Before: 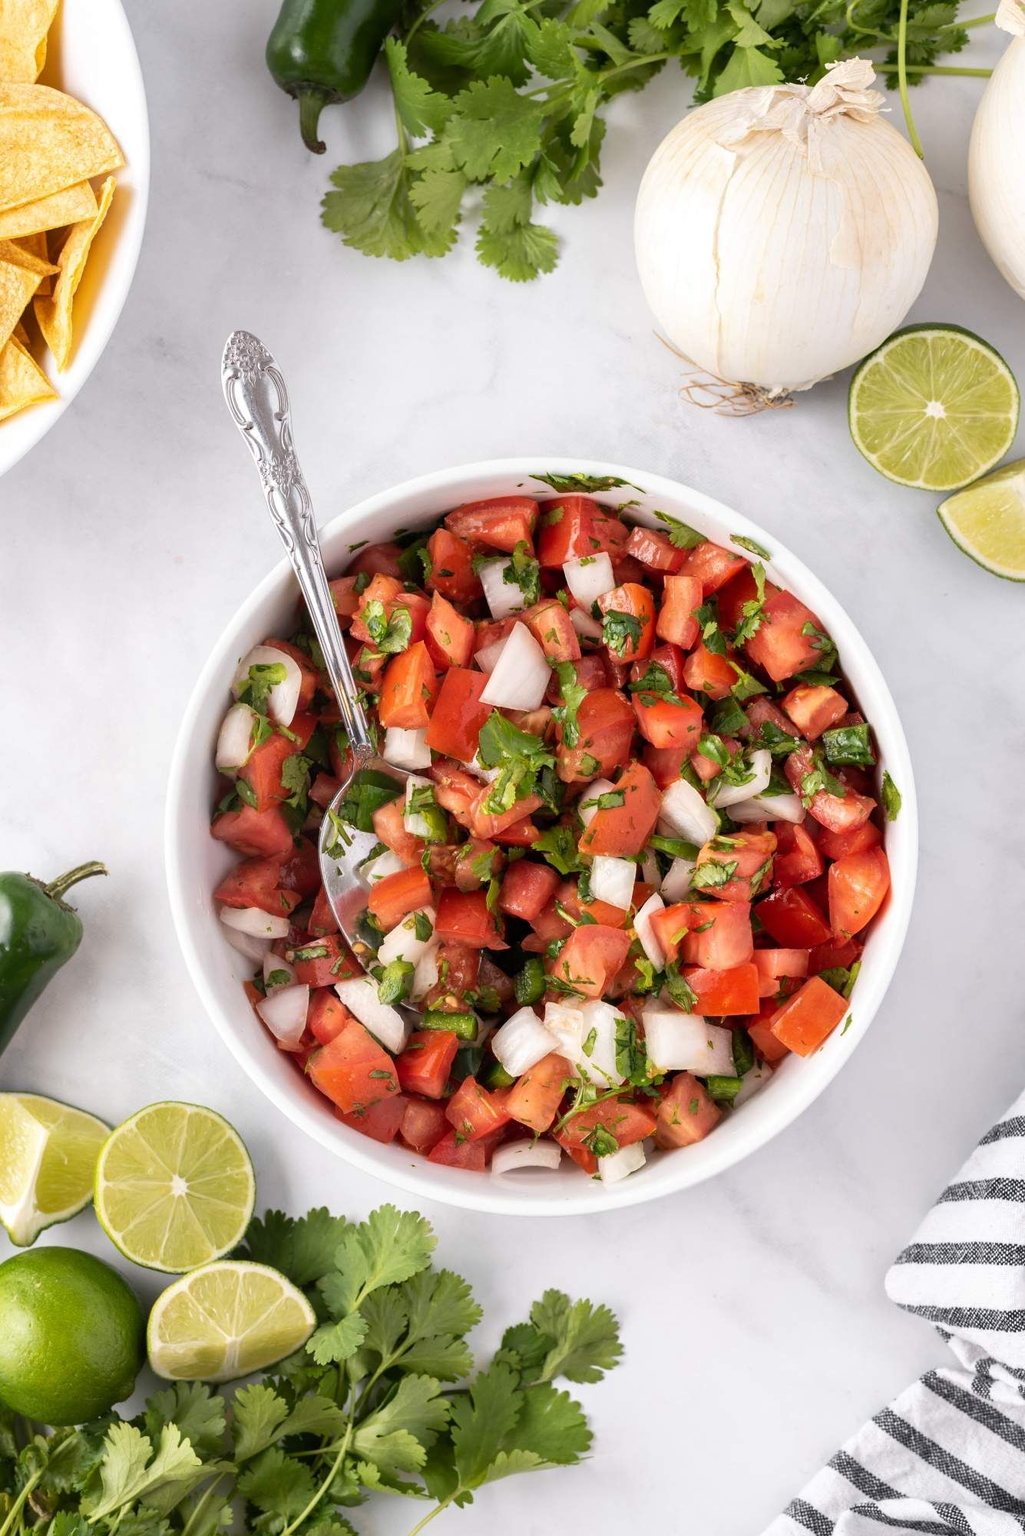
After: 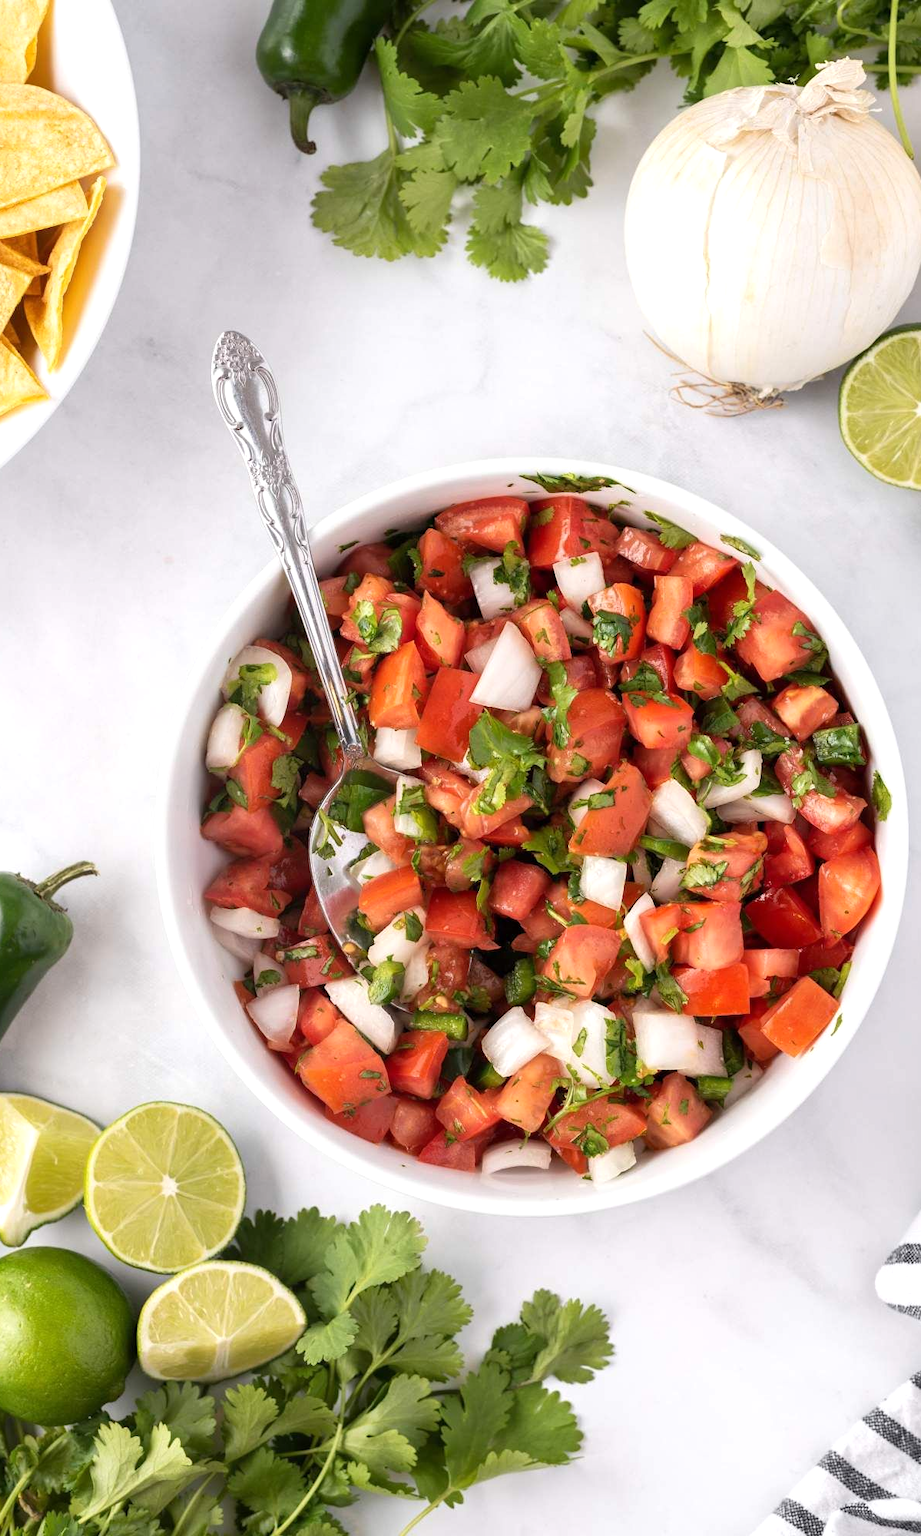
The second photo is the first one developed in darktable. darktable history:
crop and rotate: left 1.041%, right 9.053%
base curve: preserve colors none
color correction: highlights b* -0.005
exposure: exposure 0.173 EV, compensate highlight preservation false
